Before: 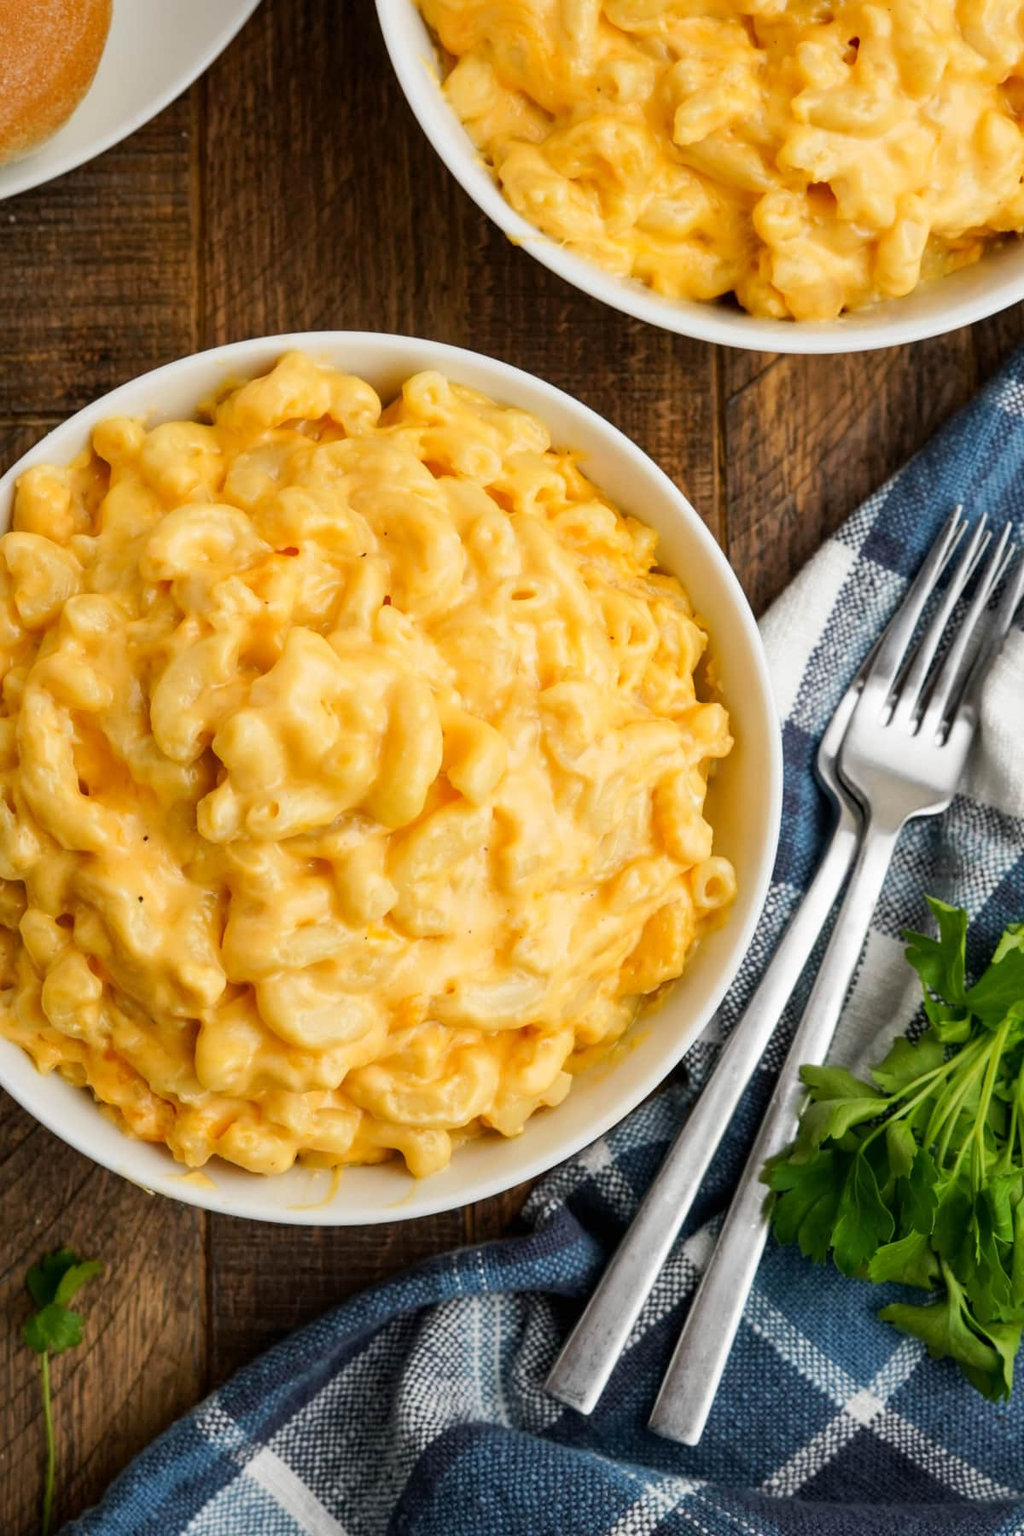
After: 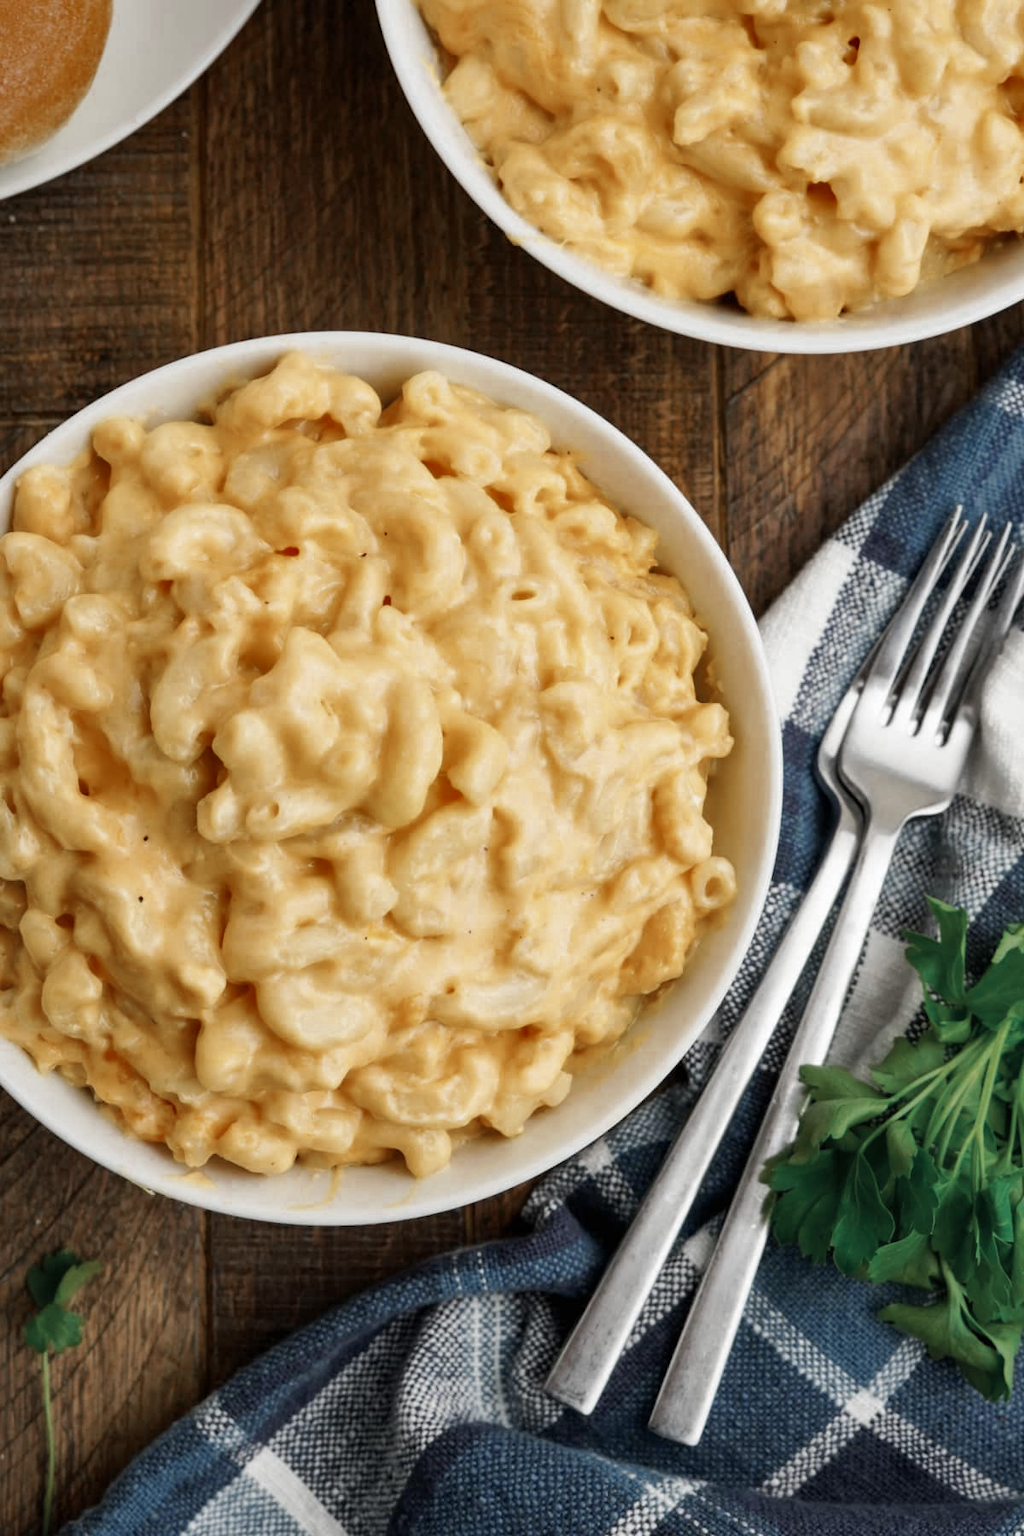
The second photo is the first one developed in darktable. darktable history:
shadows and highlights: radius 127.11, shadows 30.46, highlights -30.59, low approximation 0.01, soften with gaussian
color zones: curves: ch0 [(0, 0.5) (0.125, 0.4) (0.25, 0.5) (0.375, 0.4) (0.5, 0.4) (0.625, 0.35) (0.75, 0.35) (0.875, 0.5)]; ch1 [(0, 0.35) (0.125, 0.45) (0.25, 0.35) (0.375, 0.35) (0.5, 0.35) (0.625, 0.35) (0.75, 0.45) (0.875, 0.35)]; ch2 [(0, 0.6) (0.125, 0.5) (0.25, 0.5) (0.375, 0.6) (0.5, 0.6) (0.625, 0.5) (0.75, 0.5) (0.875, 0.5)], mix 41.78%
